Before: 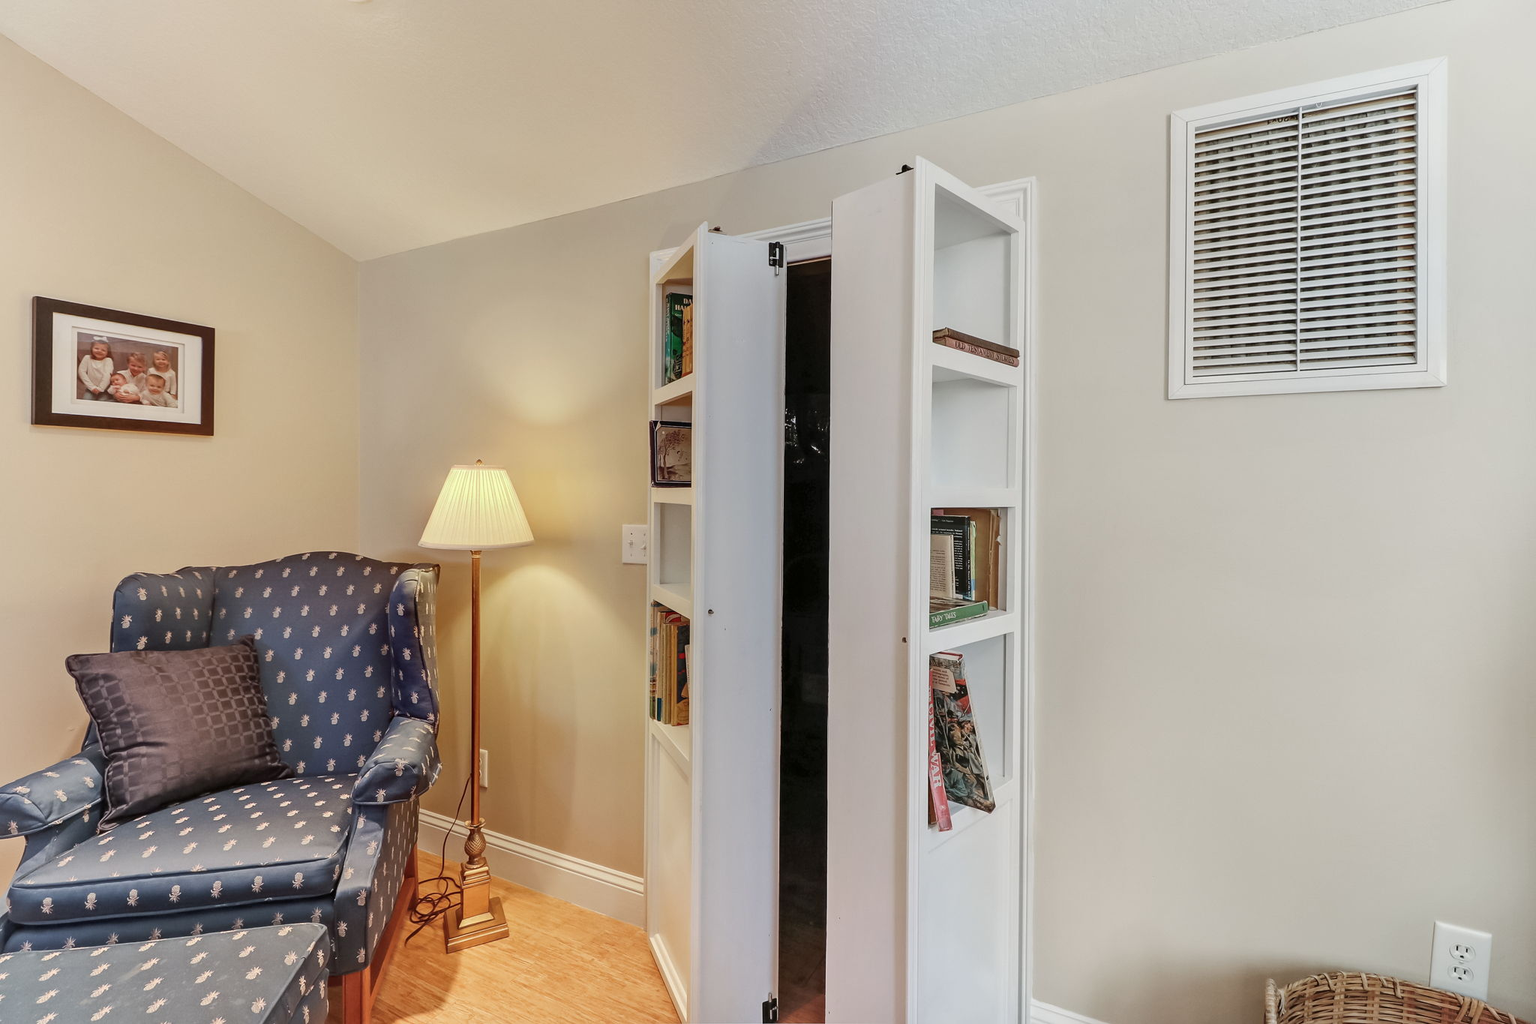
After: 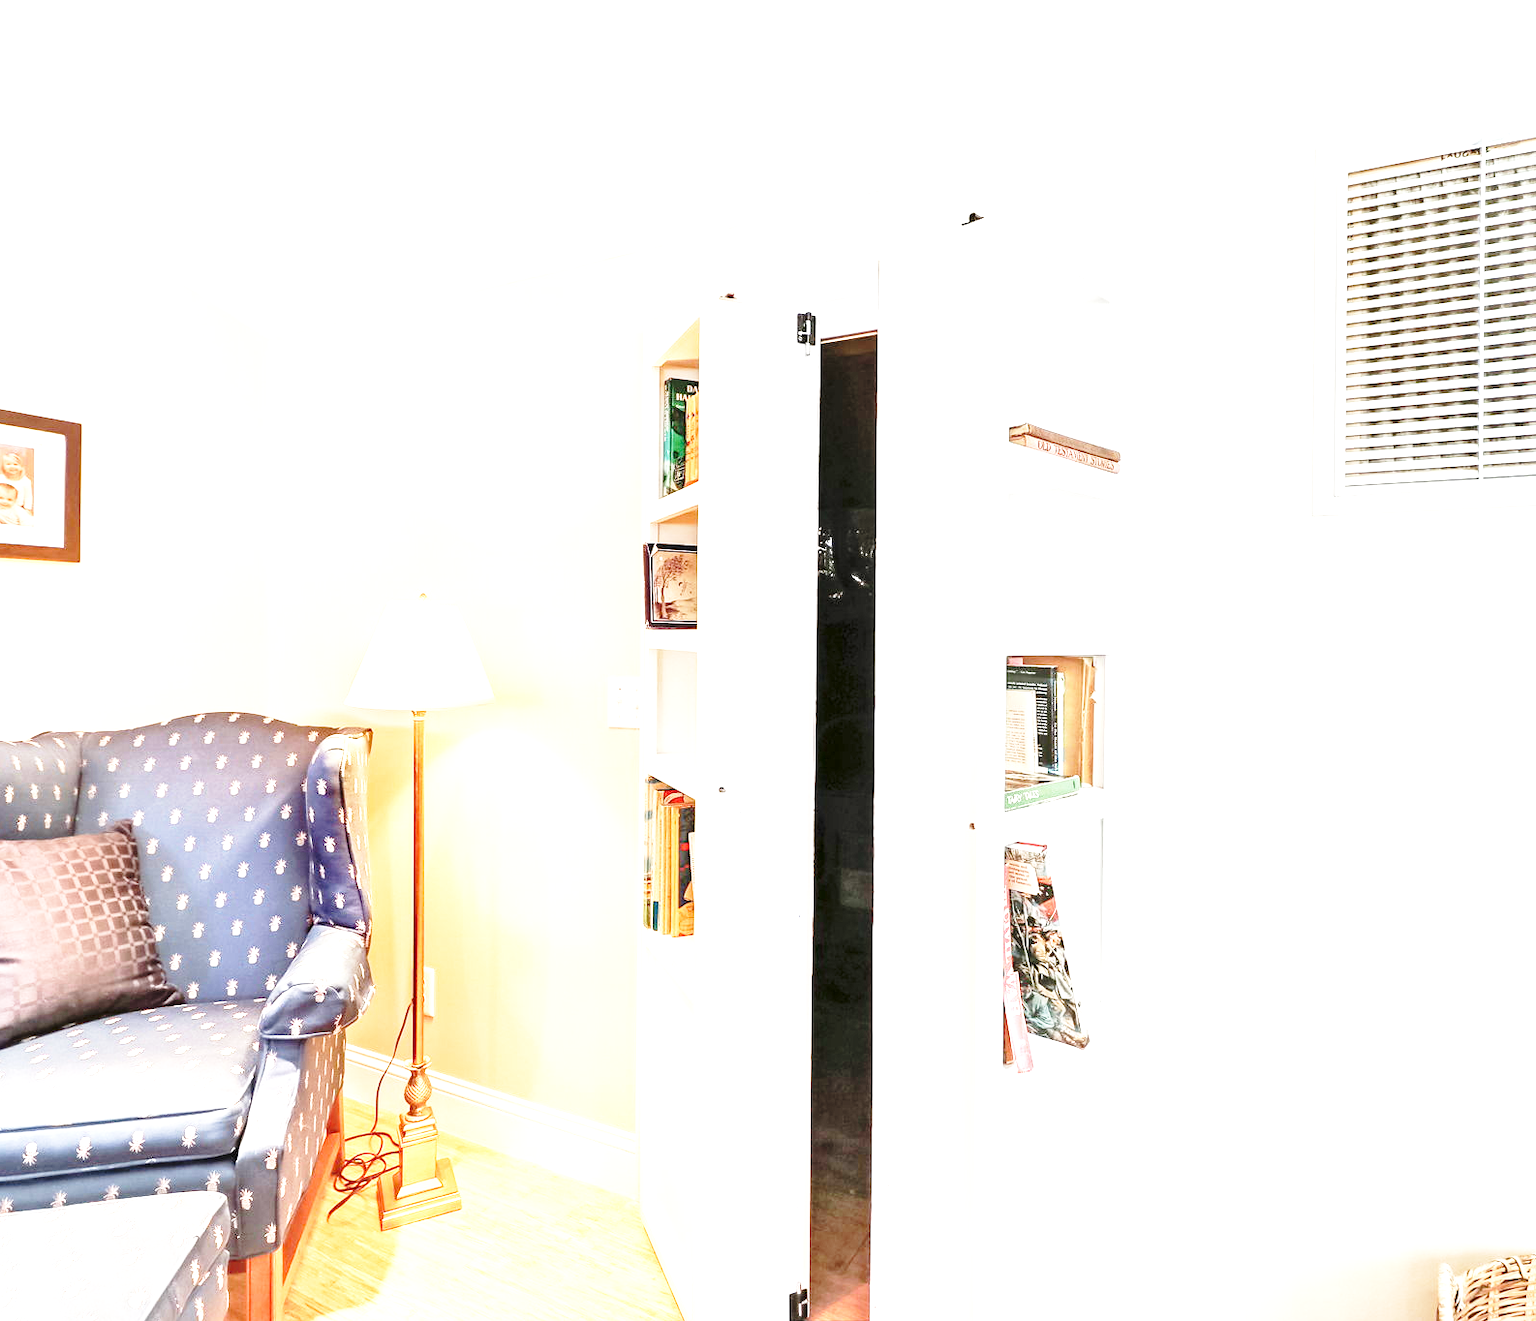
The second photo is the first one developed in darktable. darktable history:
base curve: curves: ch0 [(0, 0) (0.028, 0.03) (0.121, 0.232) (0.46, 0.748) (0.859, 0.968) (1, 1)], preserve colors none
exposure: exposure 2.03 EV, compensate highlight preservation false
crop: left 9.868%, right 12.682%
